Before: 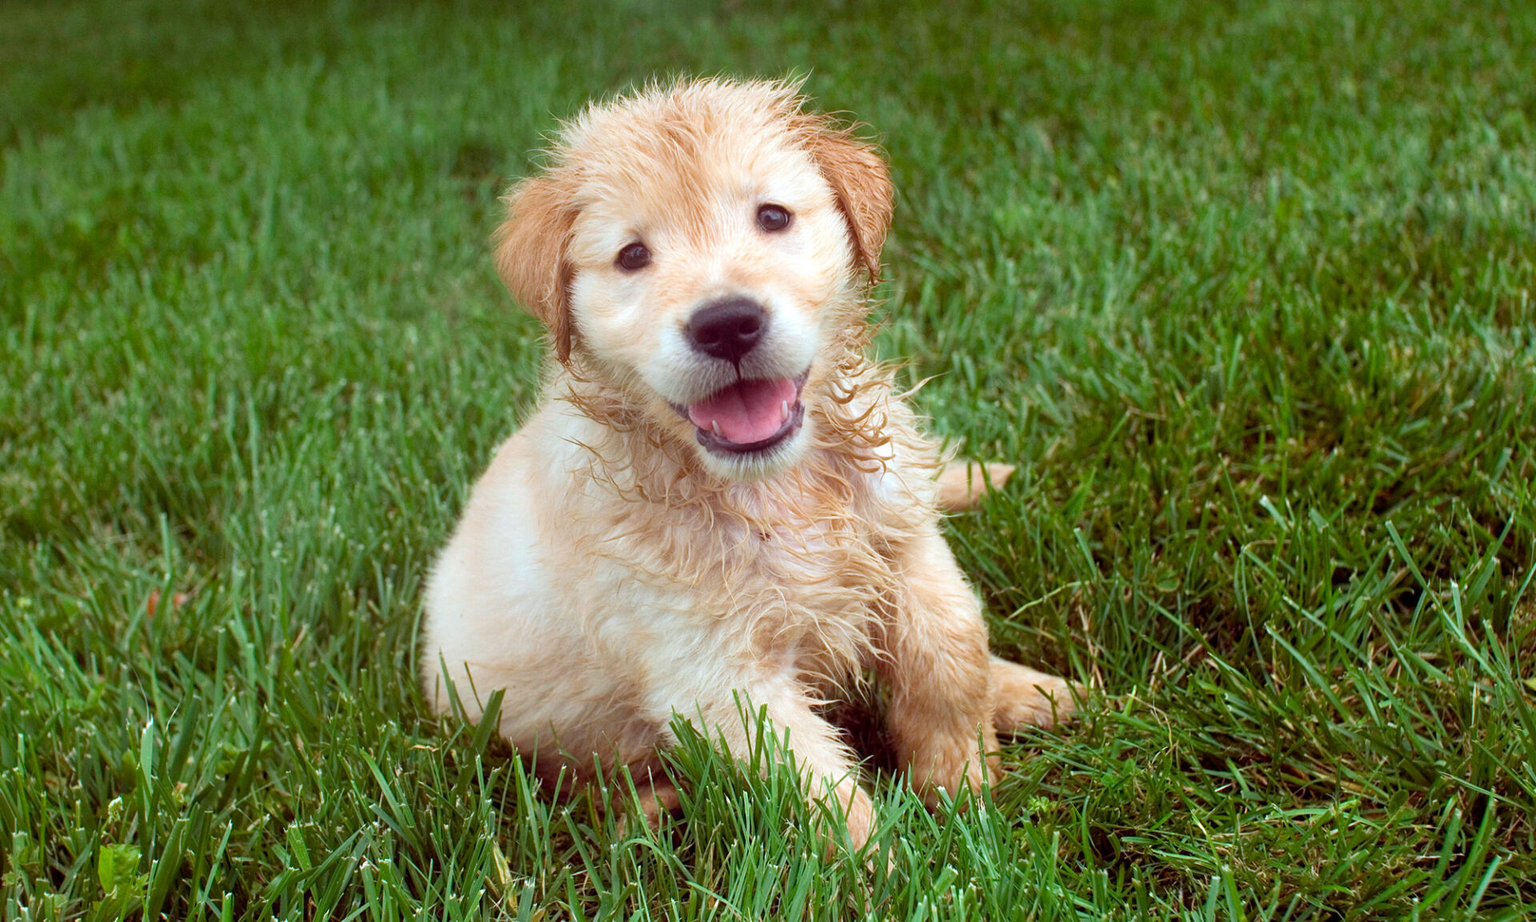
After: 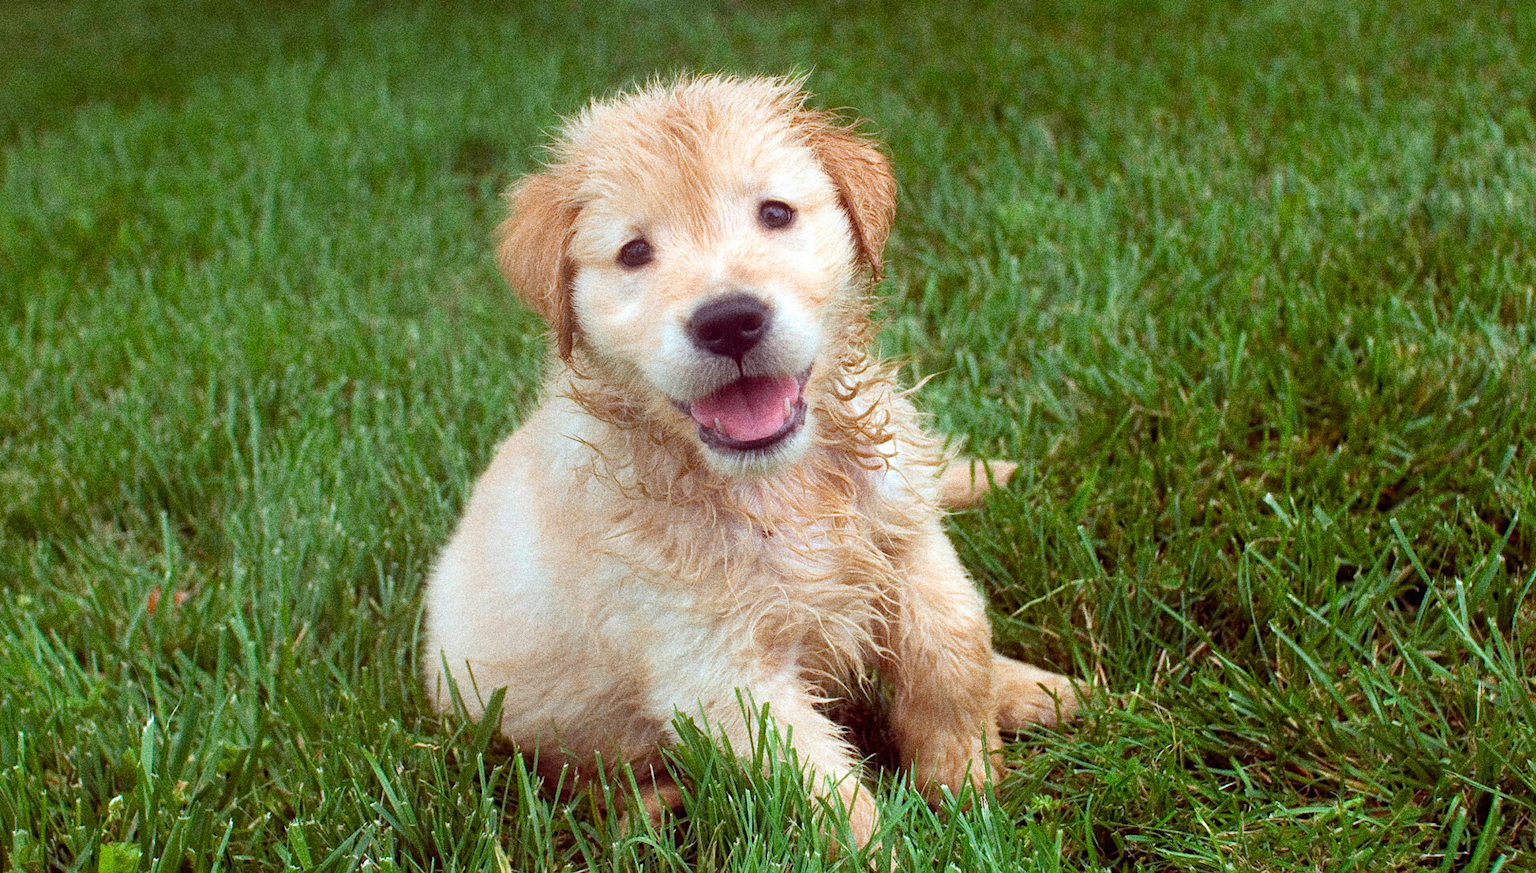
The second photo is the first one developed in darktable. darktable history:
crop: top 0.448%, right 0.264%, bottom 5.045%
grain: coarseness 14.49 ISO, strength 48.04%, mid-tones bias 35%
